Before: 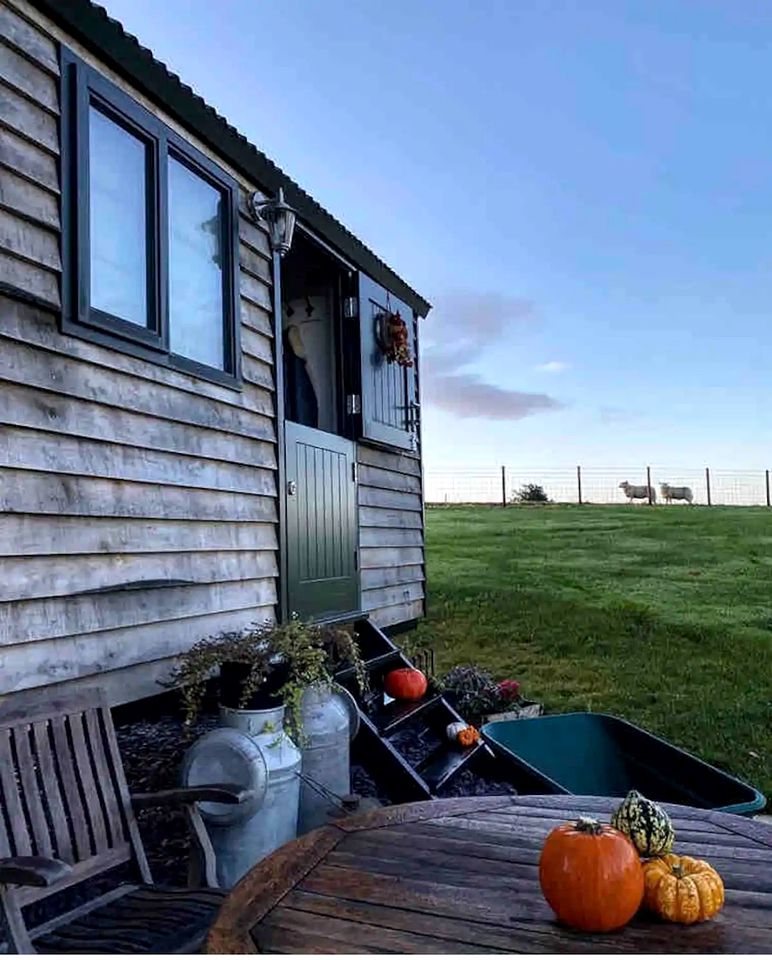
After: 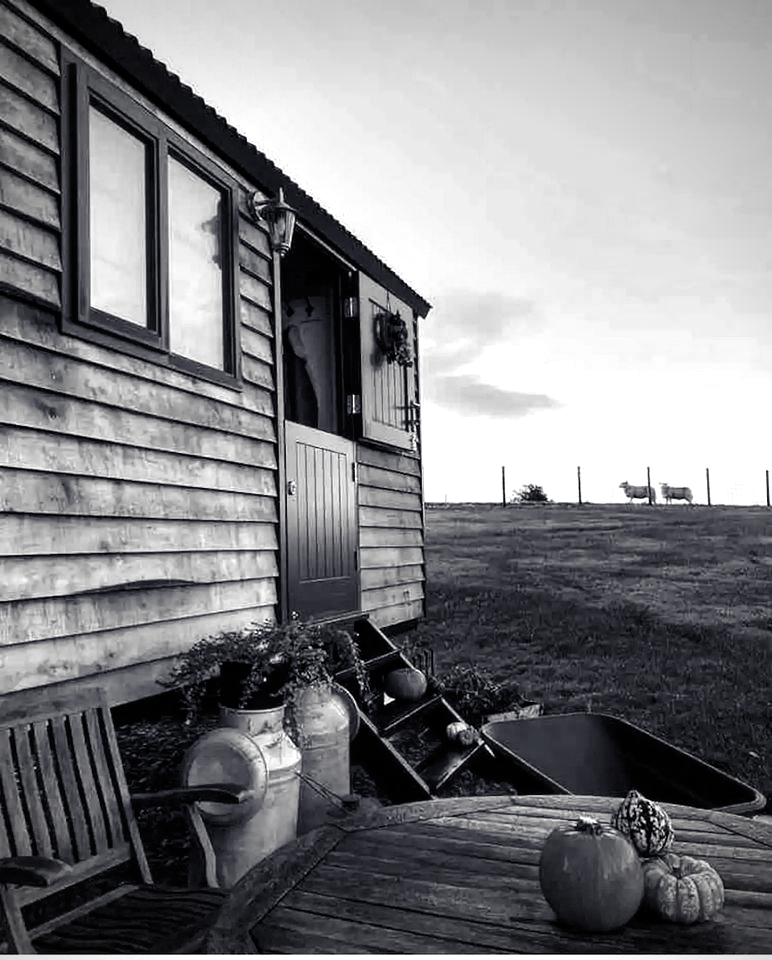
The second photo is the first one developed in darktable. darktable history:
tone equalizer: -8 EV -0.448 EV, -7 EV -0.364 EV, -6 EV -0.371 EV, -5 EV -0.197 EV, -3 EV 0.236 EV, -2 EV 0.314 EV, -1 EV 0.393 EV, +0 EV 0.401 EV, edges refinement/feathering 500, mask exposure compensation -1.57 EV, preserve details no
color balance rgb: shadows lift › luminance -21.265%, shadows lift › chroma 6.503%, shadows lift › hue 269.34°, perceptual saturation grading › global saturation -0.037%, saturation formula JzAzBz (2021)
vignetting: on, module defaults
color calibration: output gray [0.22, 0.42, 0.37, 0], x 0.382, y 0.372, temperature 3883.44 K
